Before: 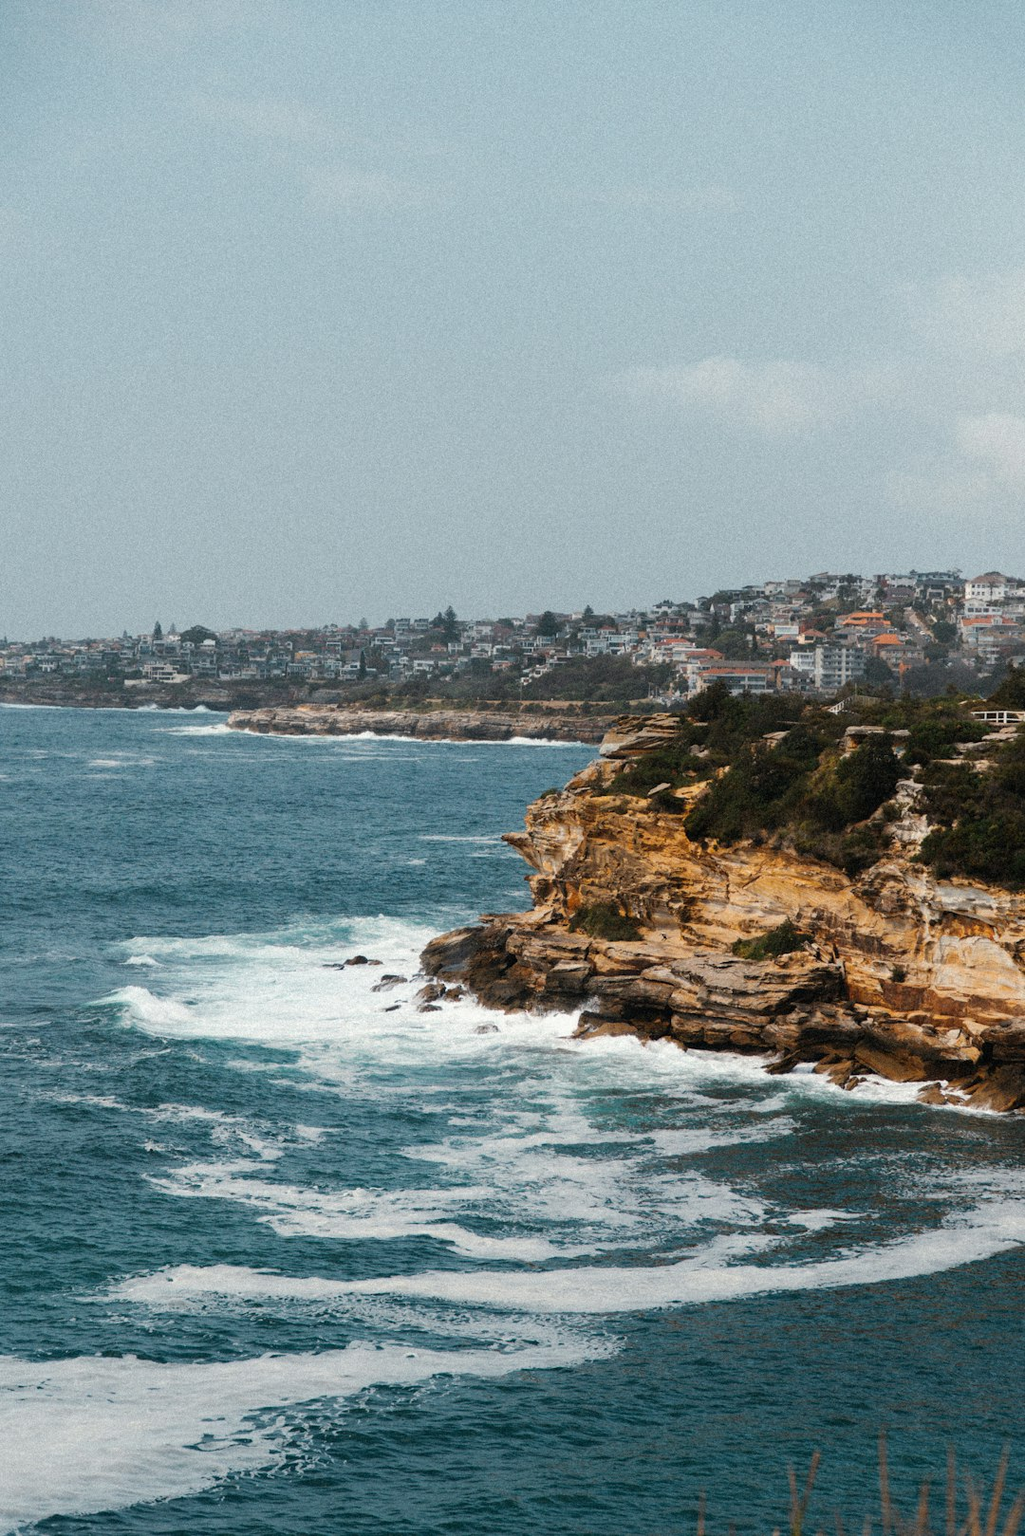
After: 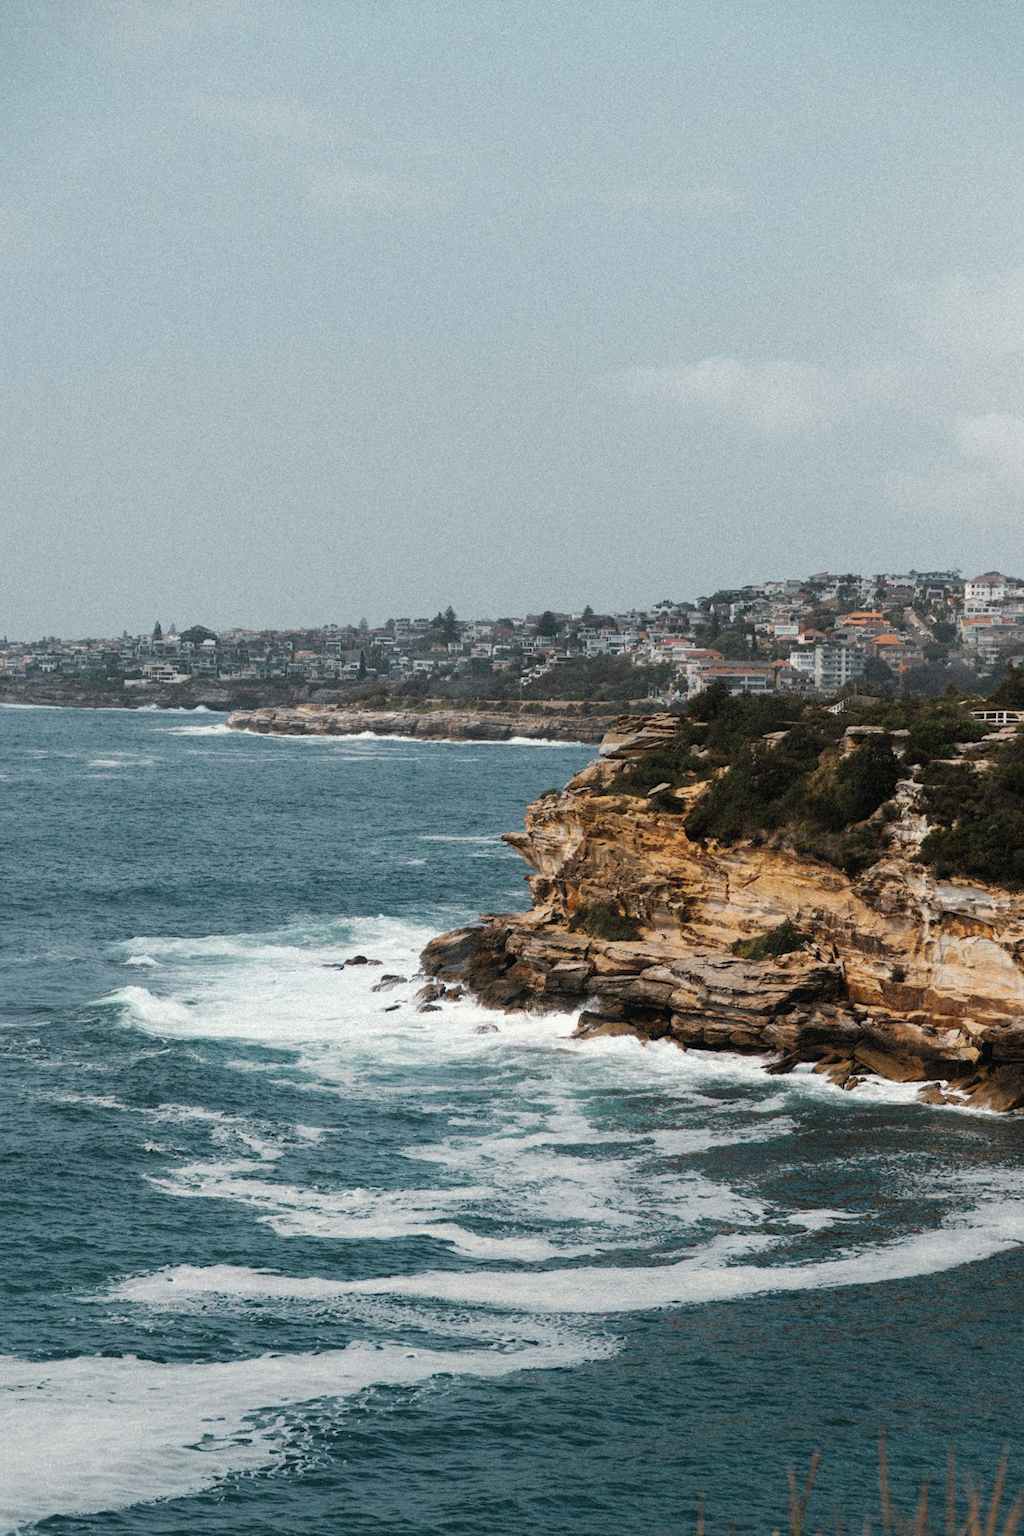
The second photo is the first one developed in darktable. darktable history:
color correction: highlights b* -0.025, saturation 0.824
